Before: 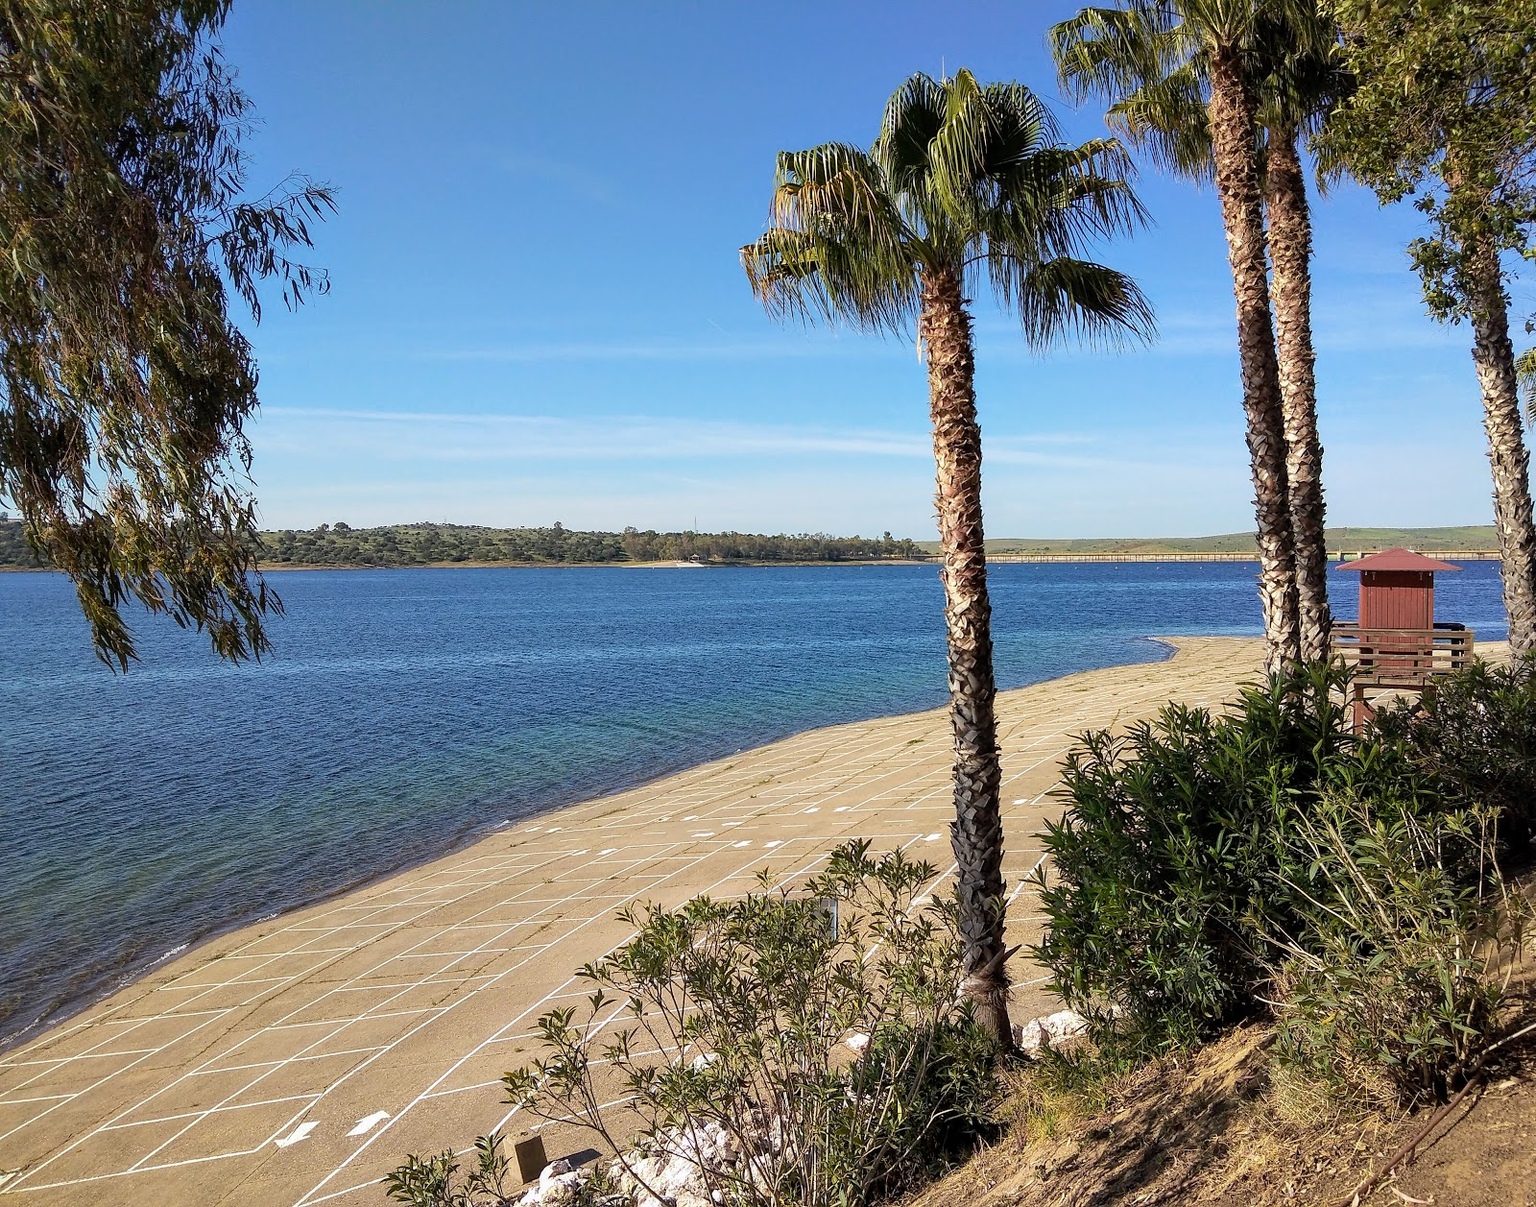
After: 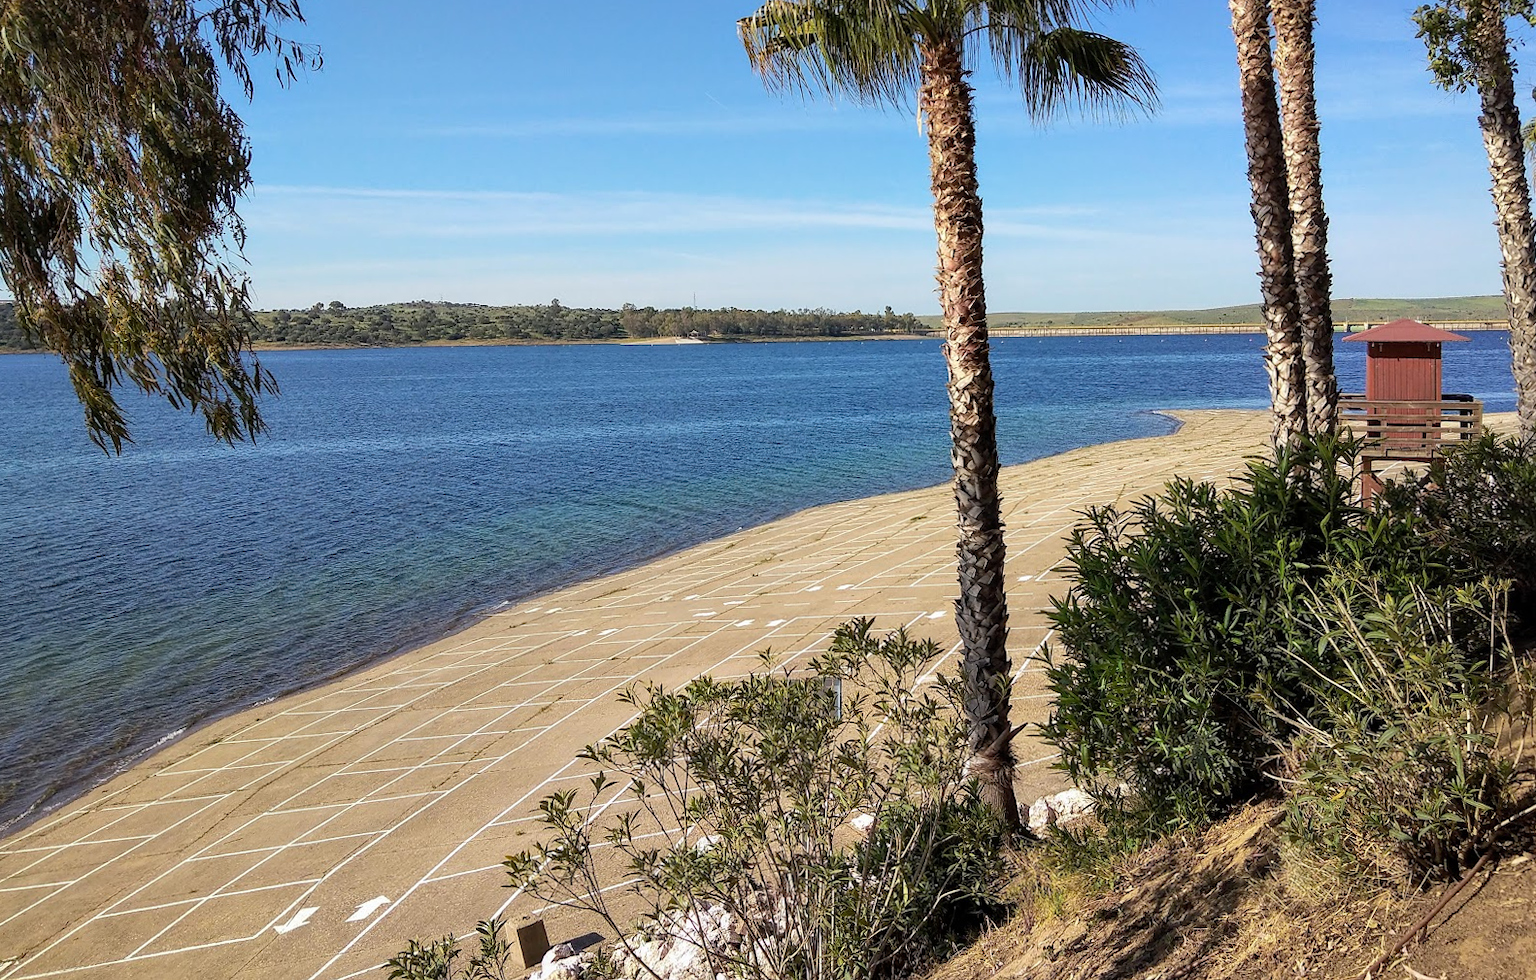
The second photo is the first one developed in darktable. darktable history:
rotate and perspective: rotation -0.45°, automatic cropping original format, crop left 0.008, crop right 0.992, crop top 0.012, crop bottom 0.988
crop and rotate: top 18.507%
